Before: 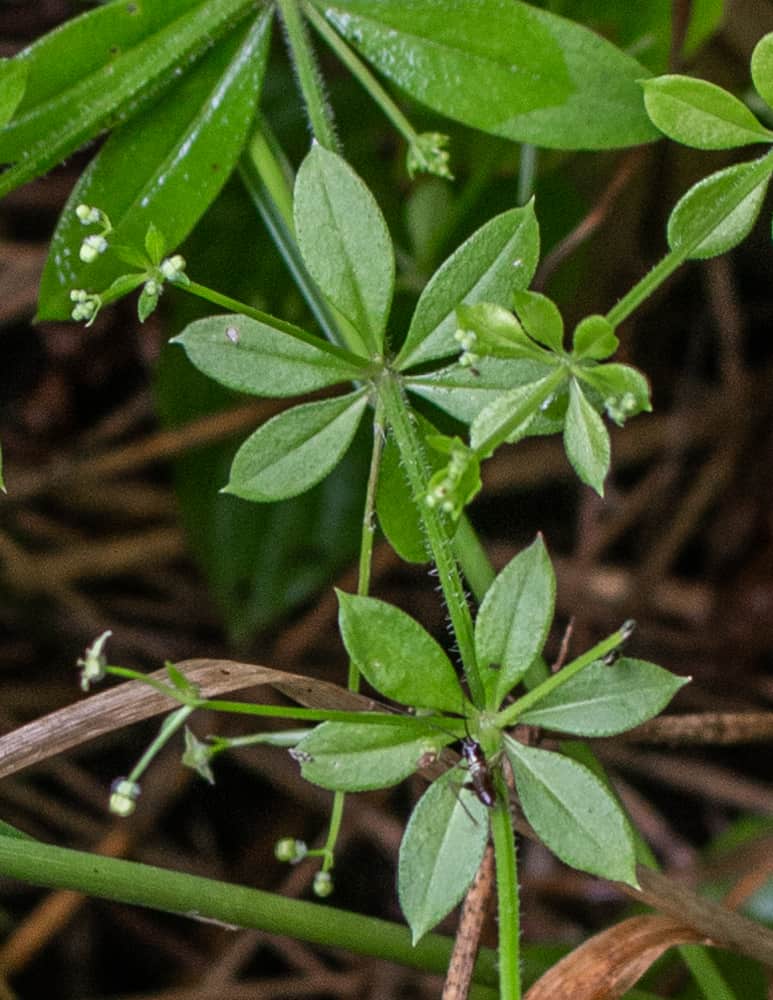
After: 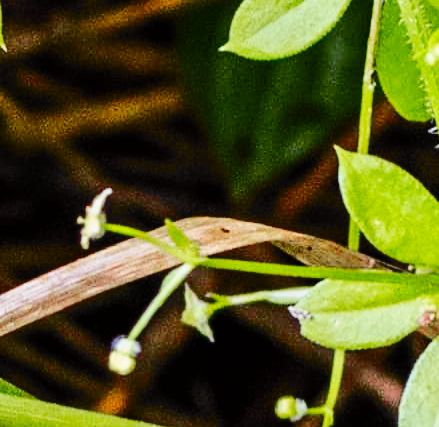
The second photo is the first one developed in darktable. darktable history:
tone curve: curves: ch0 [(0.017, 0) (0.107, 0.071) (0.295, 0.264) (0.447, 0.507) (0.54, 0.618) (0.733, 0.791) (0.879, 0.898) (1, 0.97)]; ch1 [(0, 0) (0.393, 0.415) (0.447, 0.448) (0.485, 0.497) (0.523, 0.515) (0.544, 0.55) (0.59, 0.609) (0.686, 0.686) (1, 1)]; ch2 [(0, 0) (0.369, 0.388) (0.449, 0.431) (0.499, 0.5) (0.521, 0.505) (0.53, 0.538) (0.579, 0.601) (0.669, 0.733) (1, 1)], color space Lab, independent channels, preserve colors none
exposure: exposure 0.453 EV, compensate exposure bias true, compensate highlight preservation false
base curve: curves: ch0 [(0, 0) (0.036, 0.025) (0.121, 0.166) (0.206, 0.329) (0.605, 0.79) (1, 1)], preserve colors none
crop: top 44.25%, right 43.181%, bottom 13.041%
